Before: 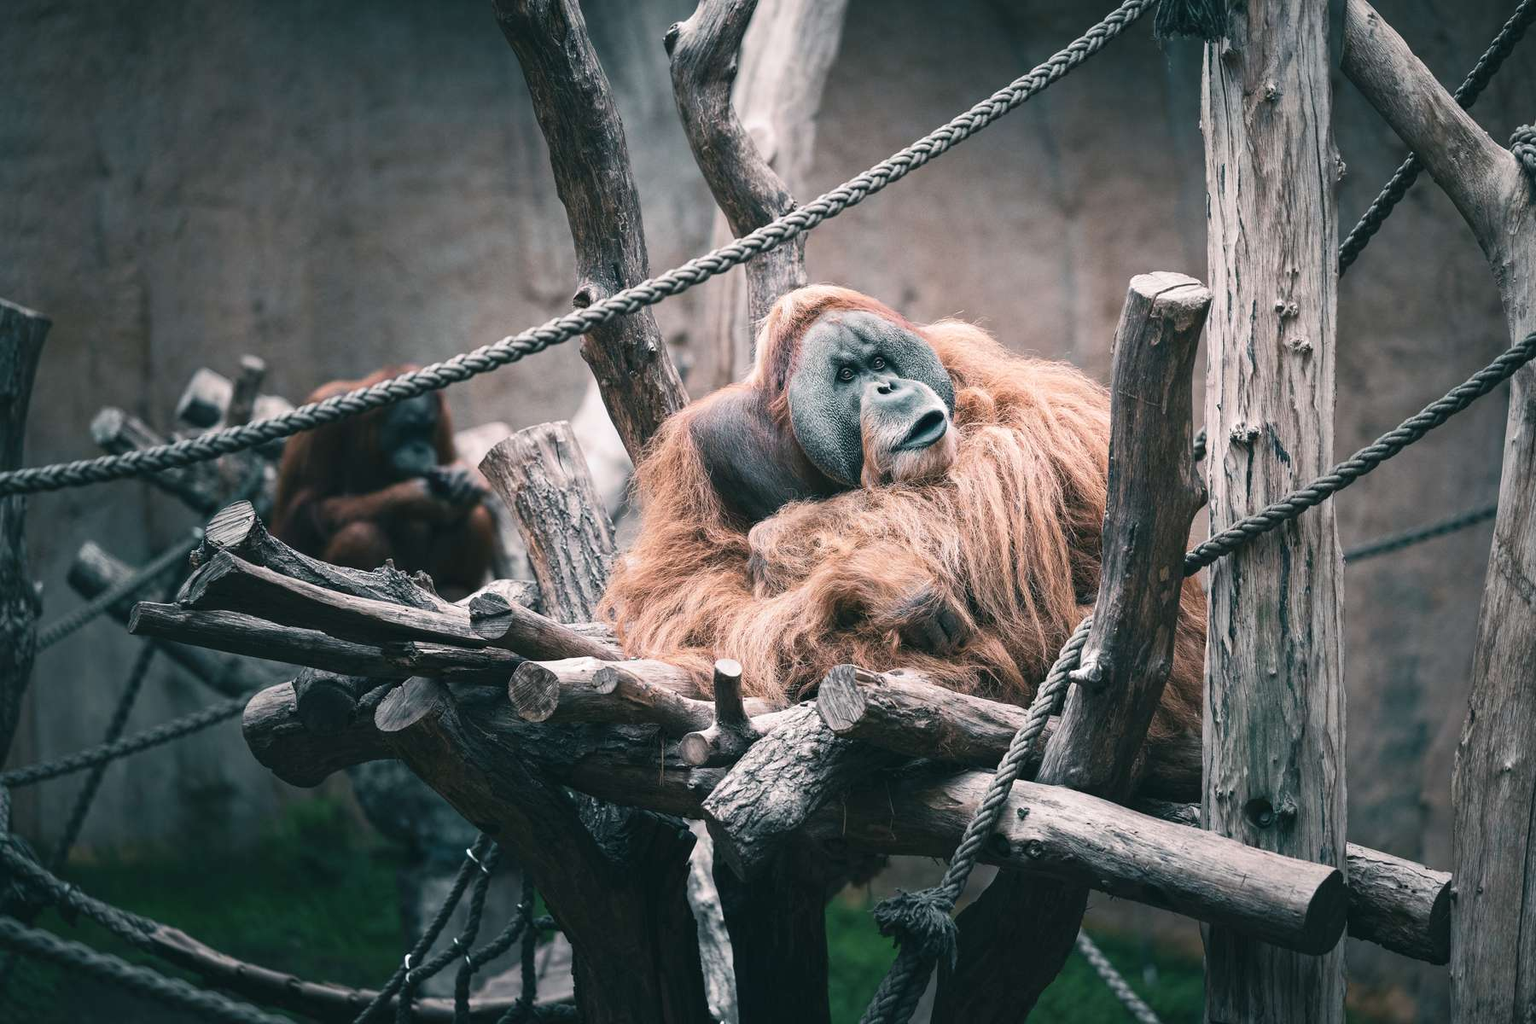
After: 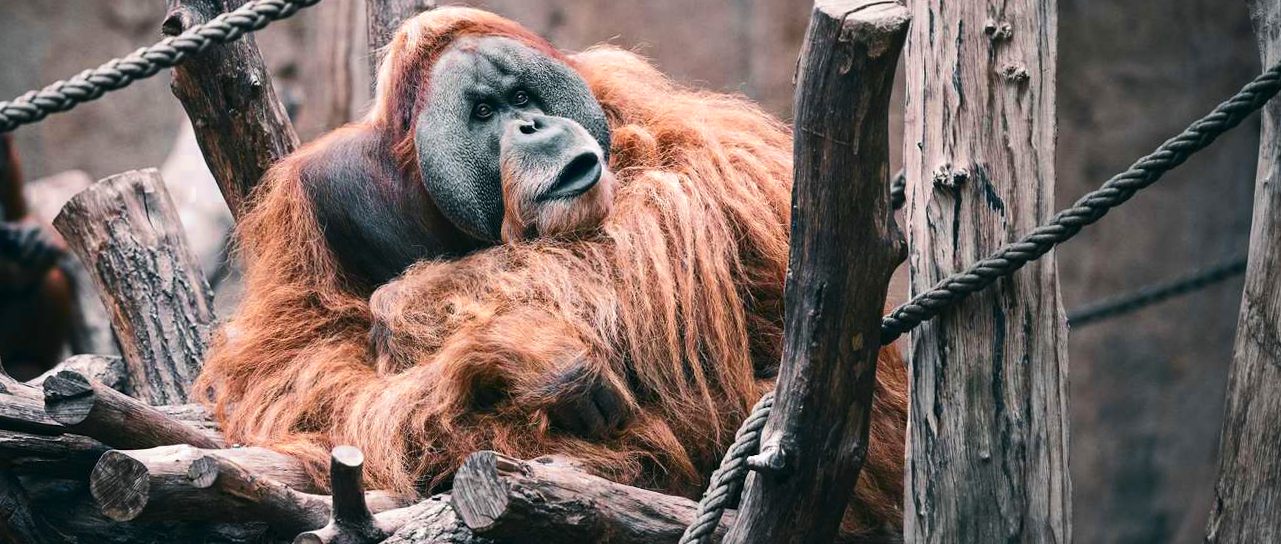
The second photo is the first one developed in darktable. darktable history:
contrast brightness saturation: contrast 0.12, brightness -0.12, saturation 0.2
crop and rotate: left 27.938%, top 27.046%, bottom 27.046%
rotate and perspective: rotation -0.45°, automatic cropping original format, crop left 0.008, crop right 0.992, crop top 0.012, crop bottom 0.988
color zones: curves: ch0 [(0.004, 0.305) (0.261, 0.623) (0.389, 0.399) (0.708, 0.571) (0.947, 0.34)]; ch1 [(0.025, 0.645) (0.229, 0.584) (0.326, 0.551) (0.484, 0.262) (0.757, 0.643)]
